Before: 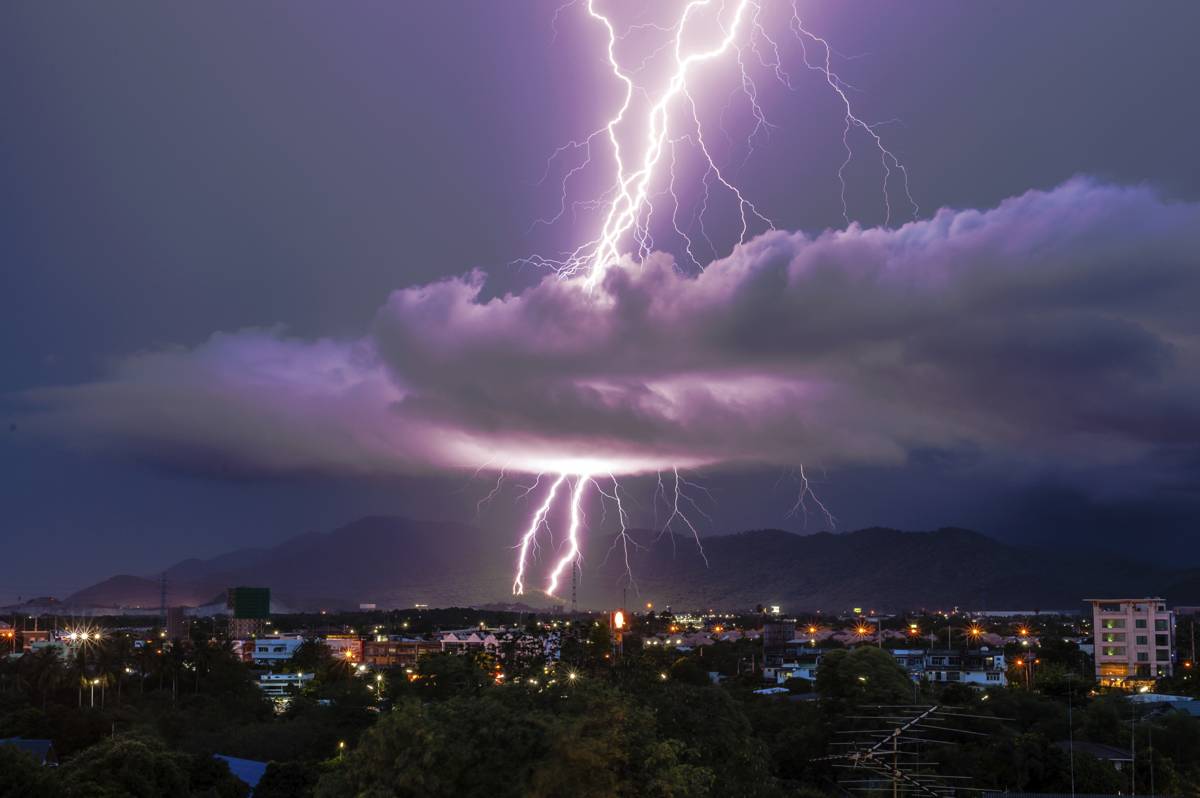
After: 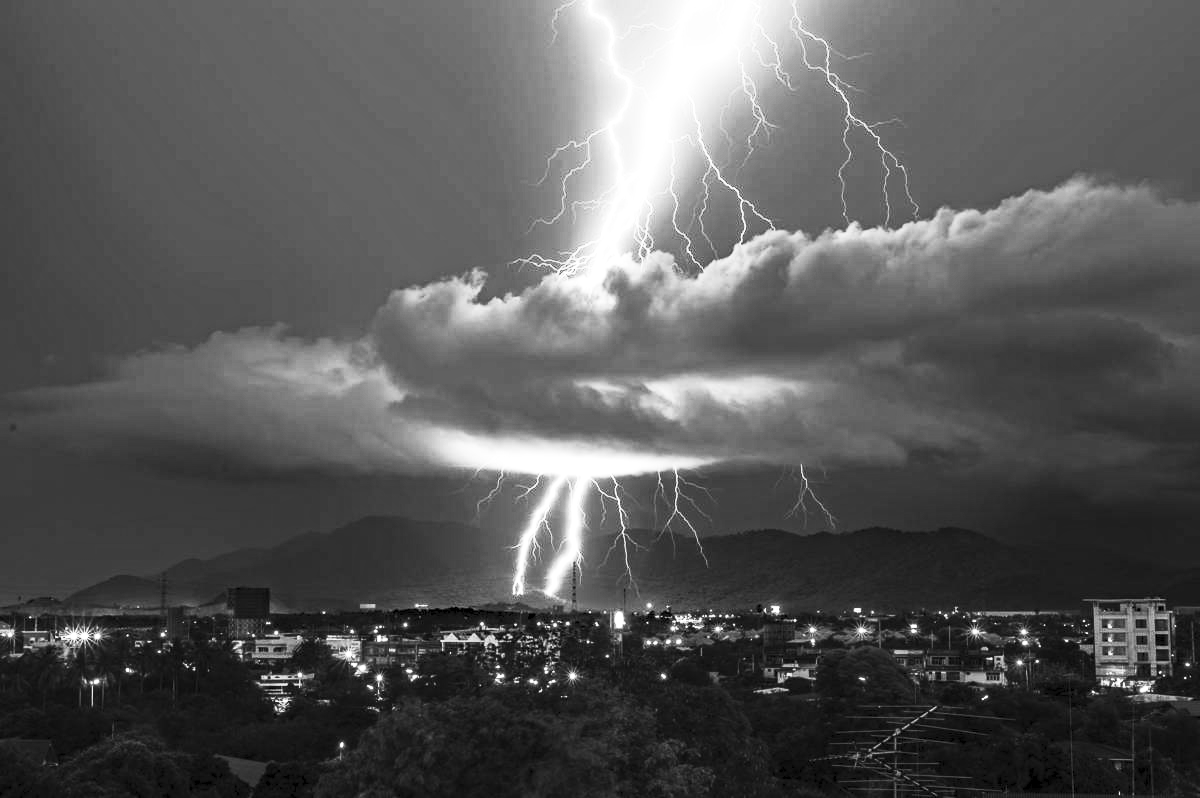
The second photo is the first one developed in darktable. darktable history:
haze removal: strength 0.42, compatibility mode true, adaptive false
exposure: exposure 0.29 EV, compensate highlight preservation false
contrast brightness saturation: contrast 0.53, brightness 0.47, saturation -1
